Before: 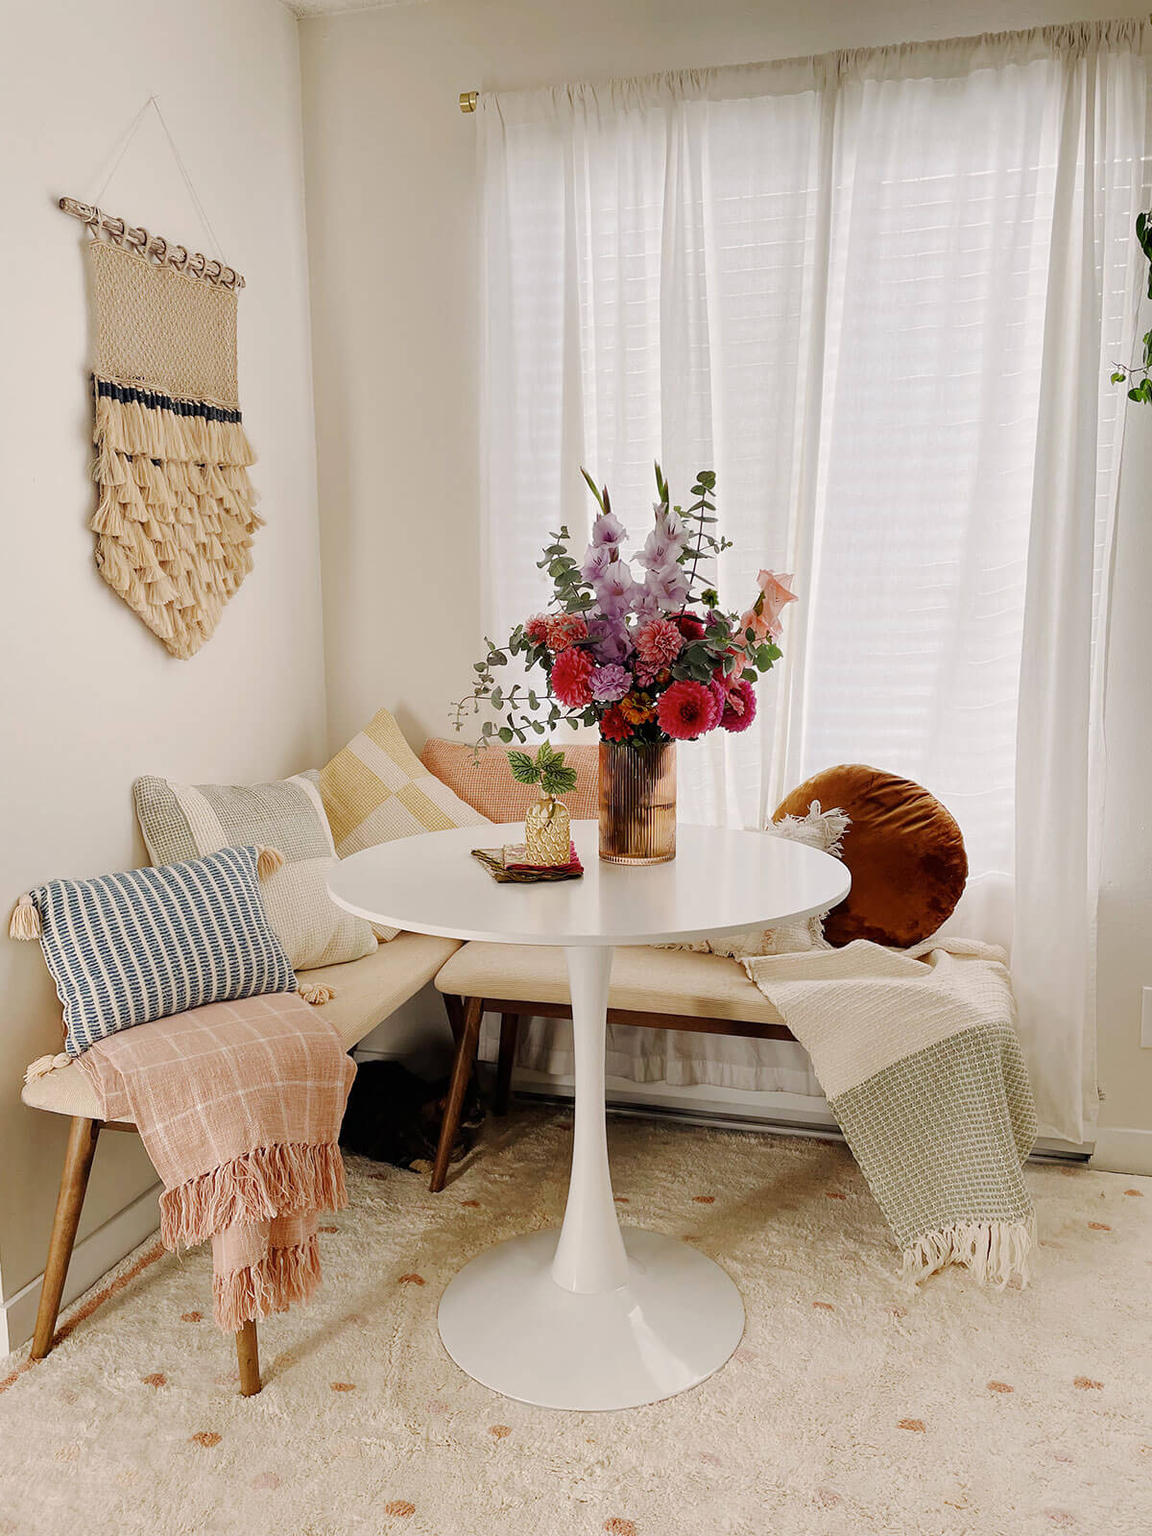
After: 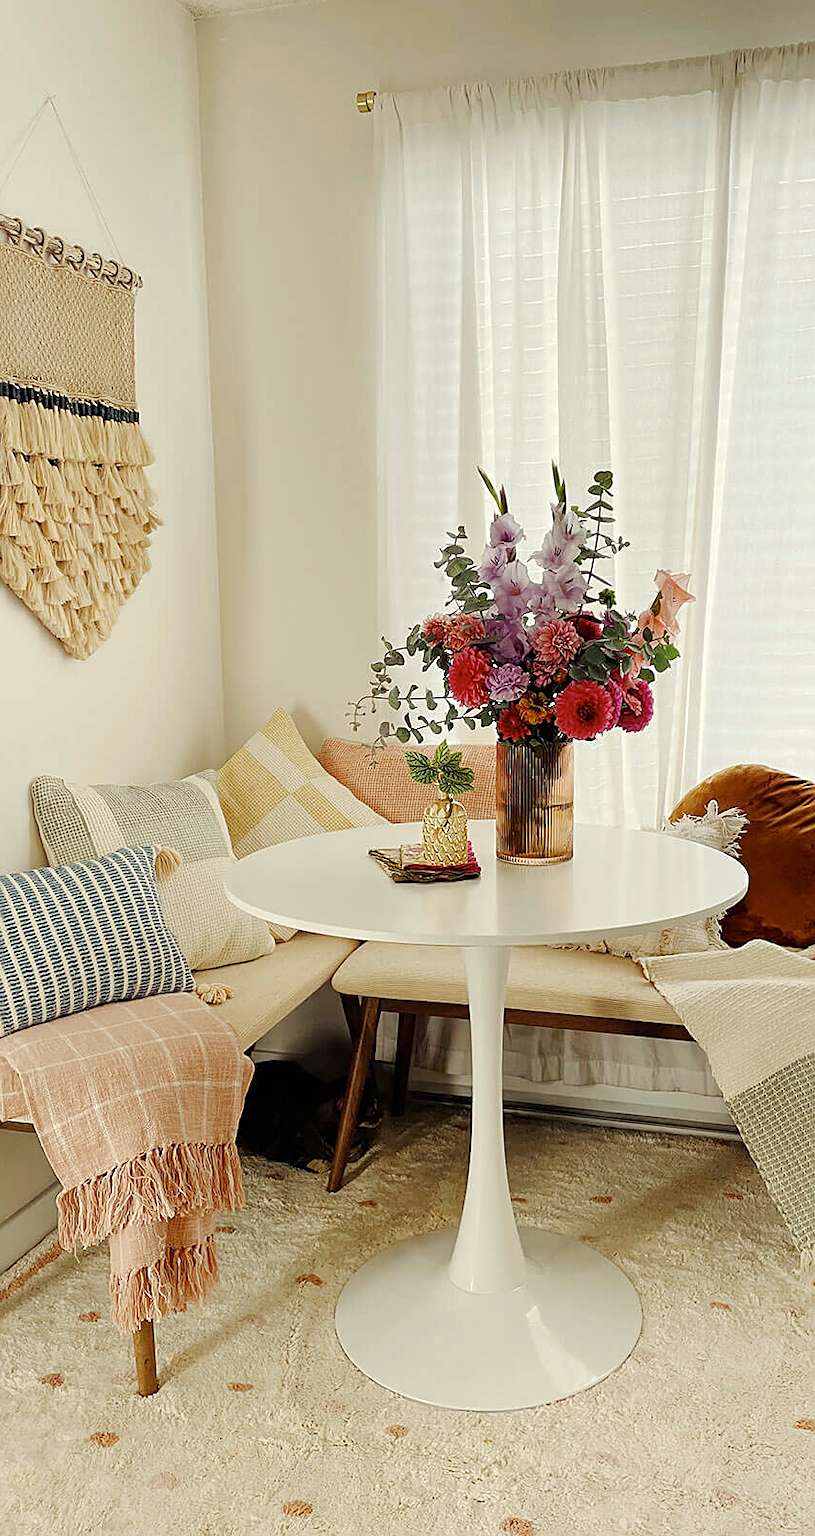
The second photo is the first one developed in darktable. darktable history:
exposure: exposure 0.153 EV, compensate exposure bias true, compensate highlight preservation false
crop and rotate: left 8.959%, right 20.213%
color correction: highlights a* -4.24, highlights b* 6.55
sharpen: on, module defaults
